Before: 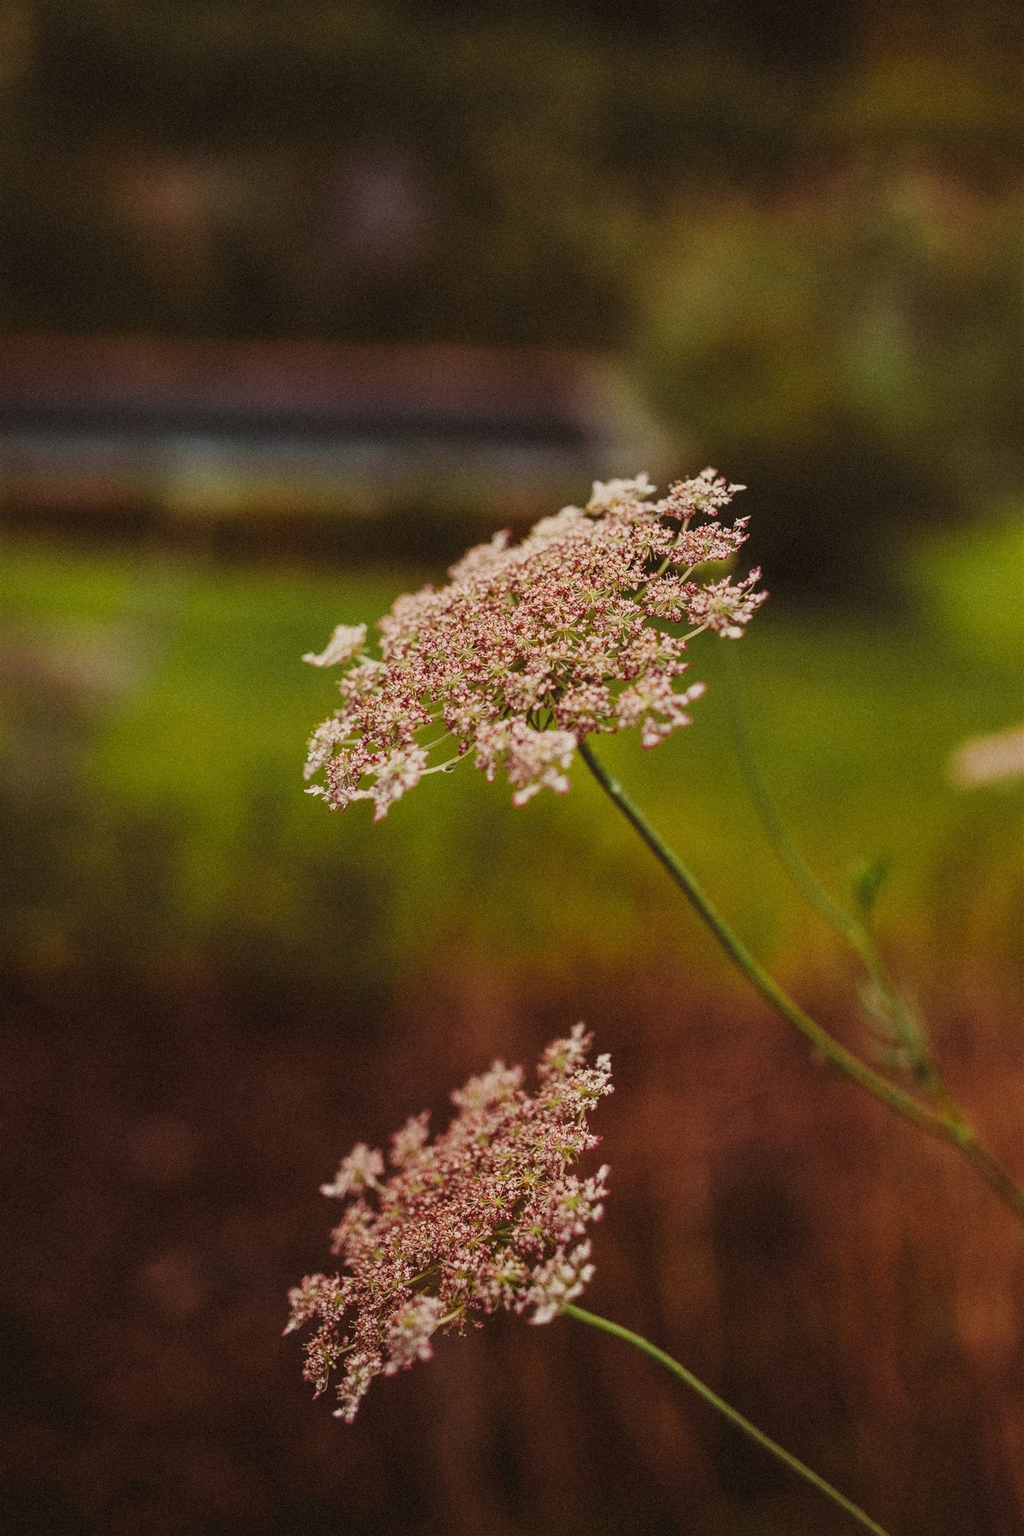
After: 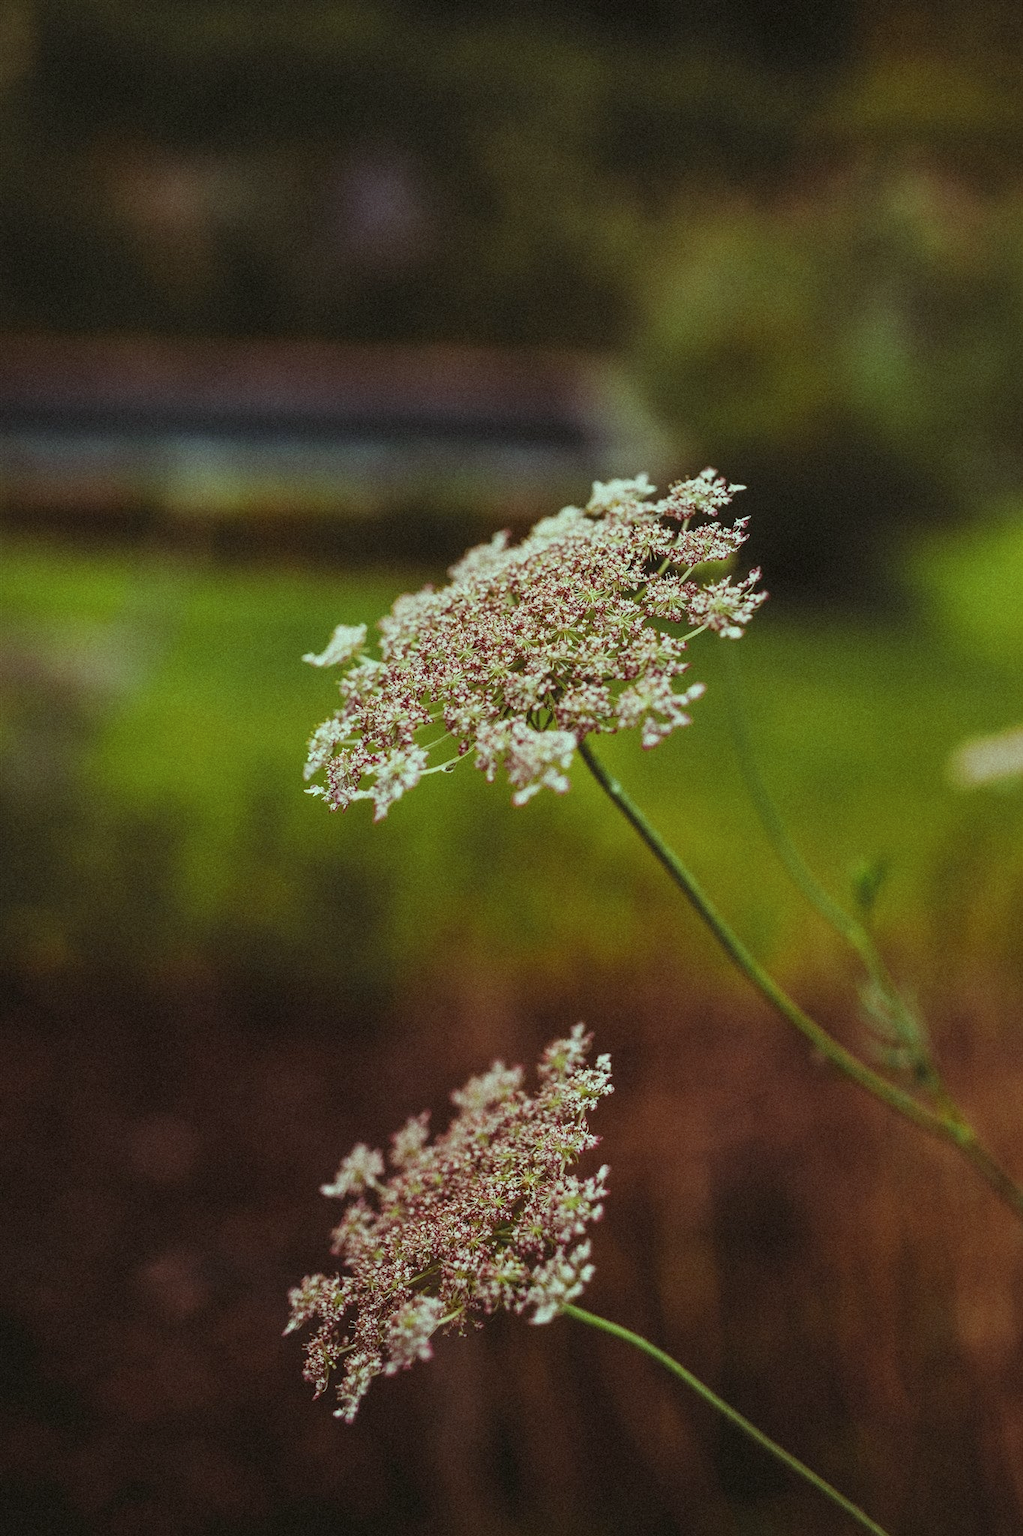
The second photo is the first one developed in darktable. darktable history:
contrast brightness saturation: saturation -0.05
color balance: mode lift, gamma, gain (sRGB), lift [0.997, 0.979, 1.021, 1.011], gamma [1, 1.084, 0.916, 0.998], gain [1, 0.87, 1.13, 1.101], contrast 4.55%, contrast fulcrum 38.24%, output saturation 104.09%
tone equalizer: -7 EV 0.13 EV, smoothing diameter 25%, edges refinement/feathering 10, preserve details guided filter
